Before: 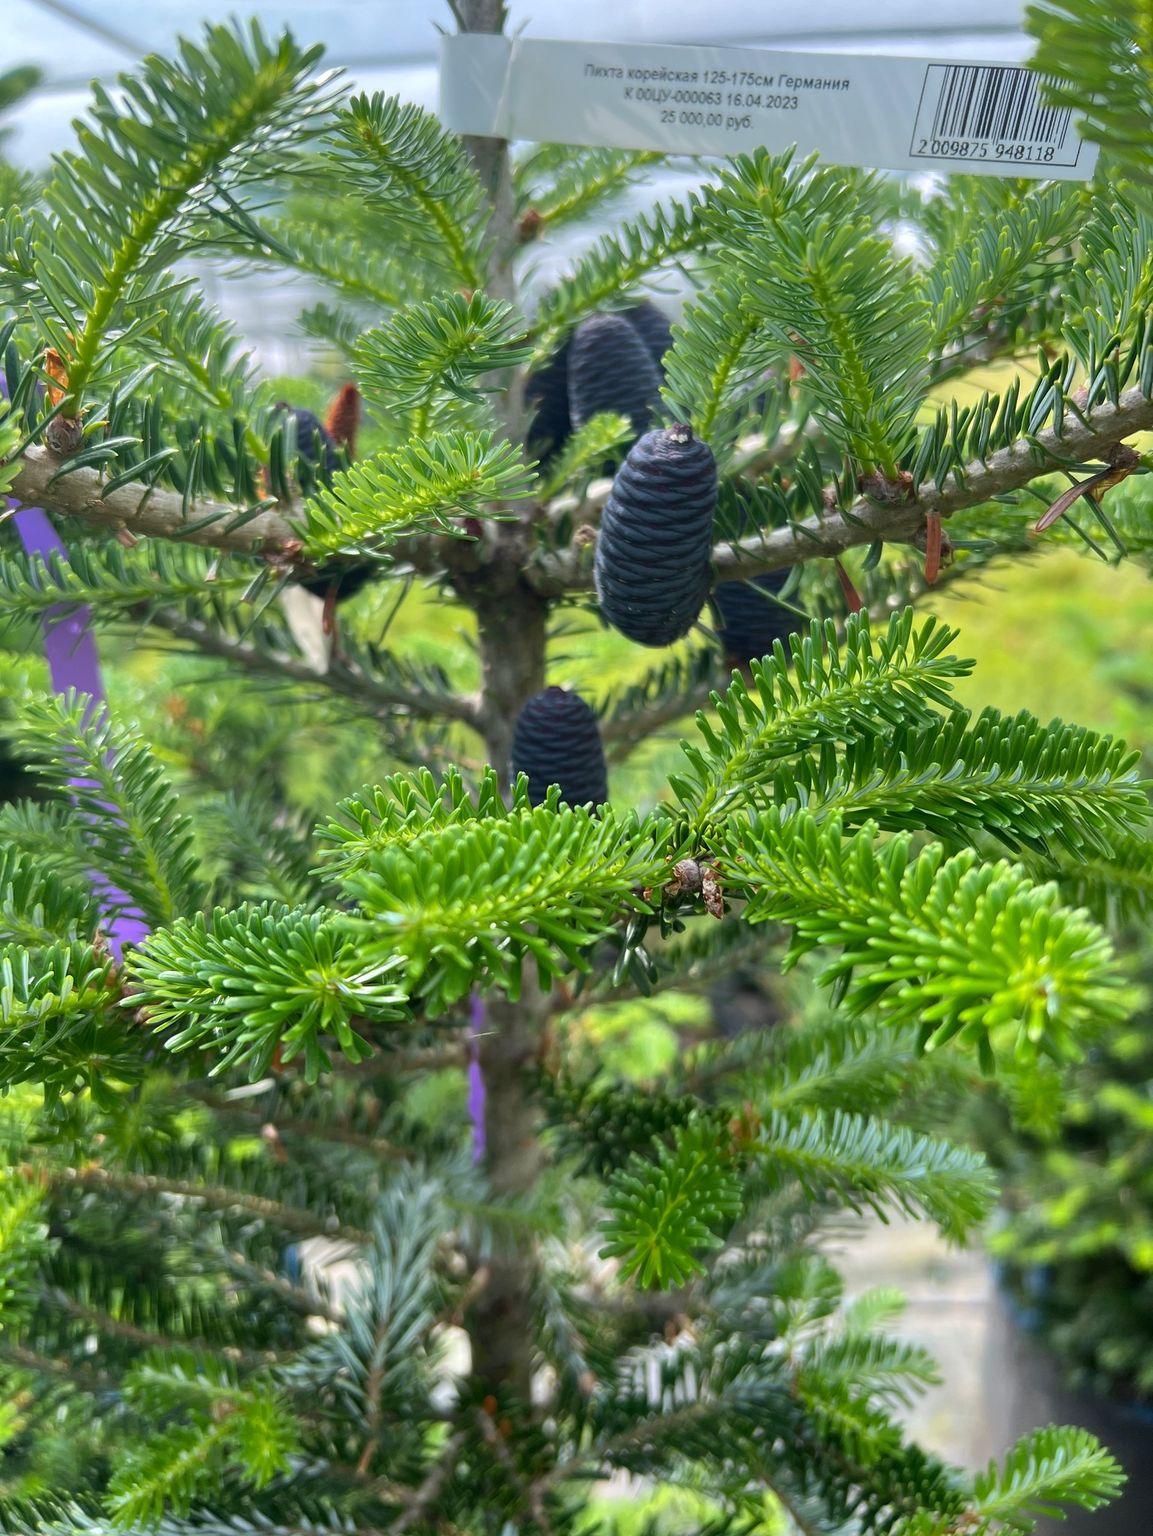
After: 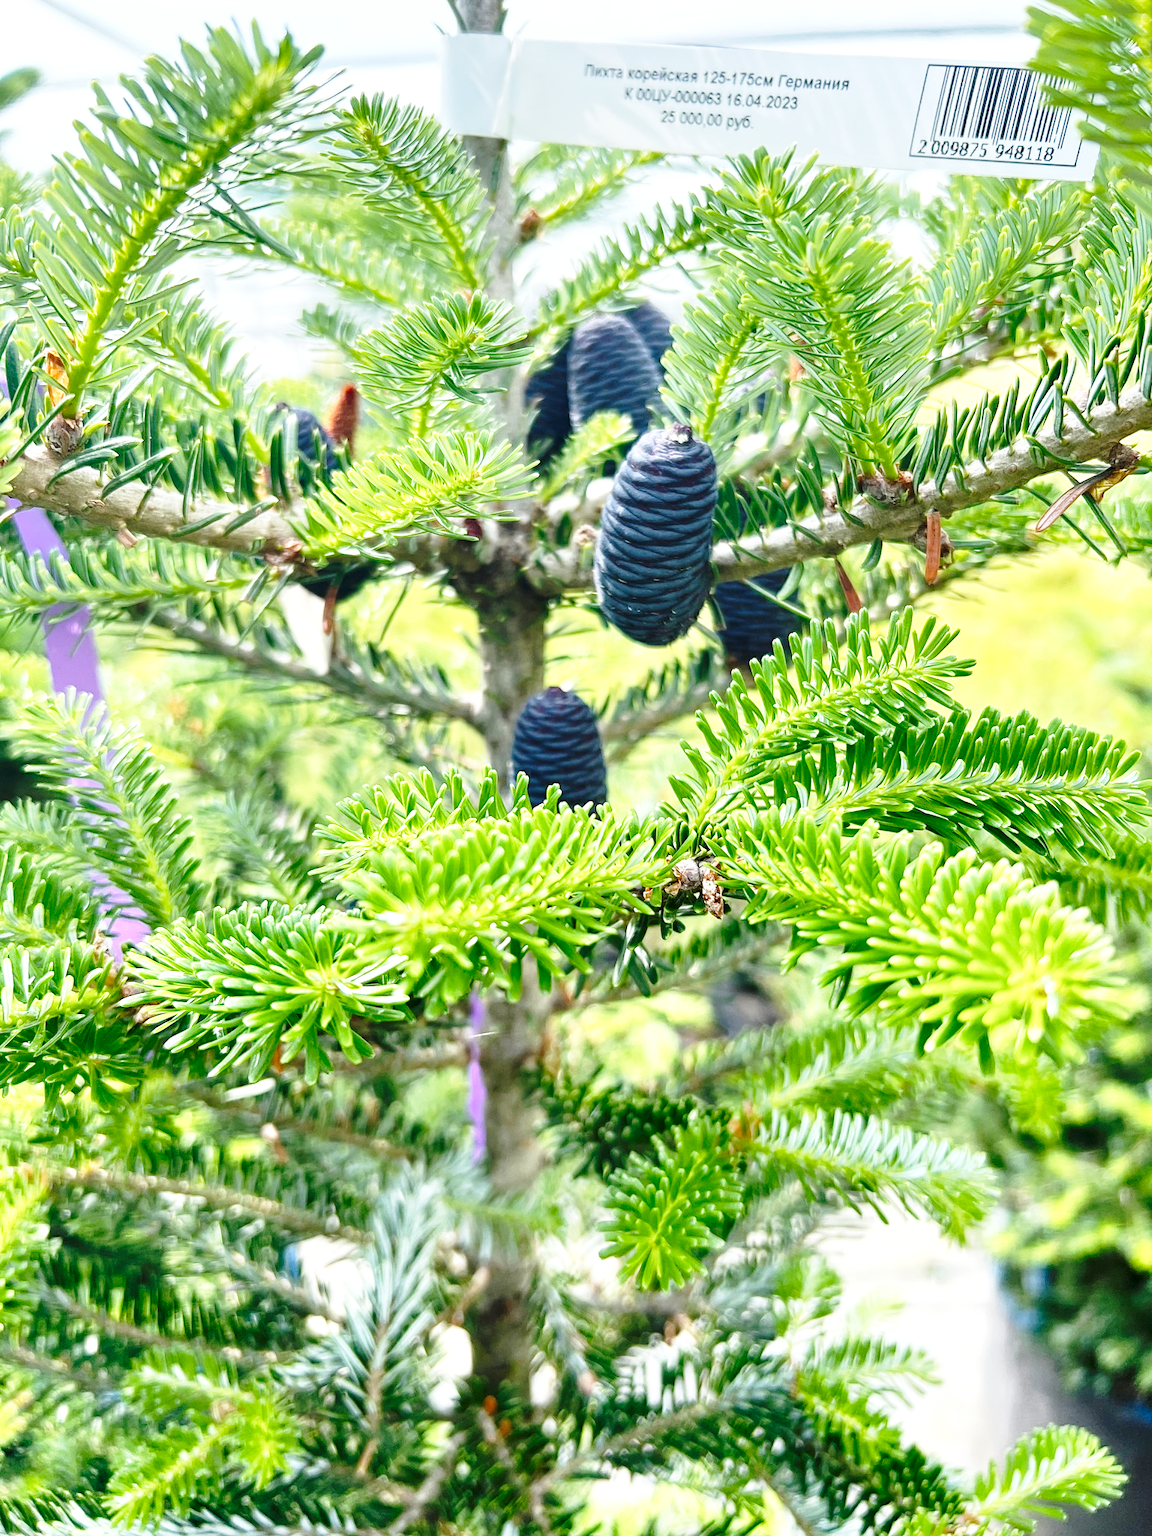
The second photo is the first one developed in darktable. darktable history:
contrast equalizer: y [[0.502, 0.505, 0.512, 0.529, 0.564, 0.588], [0.5 ×6], [0.502, 0.505, 0.512, 0.529, 0.564, 0.588], [0, 0.001, 0.001, 0.004, 0.008, 0.011], [0, 0.001, 0.001, 0.004, 0.008, 0.011]]
base curve: curves: ch0 [(0, 0) (0.032, 0.037) (0.105, 0.228) (0.435, 0.76) (0.856, 0.983) (1, 1)], preserve colors none
exposure: black level correction 0, exposure 0.704 EV, compensate highlight preservation false
shadows and highlights: shadows 52, highlights -28.24, soften with gaussian
